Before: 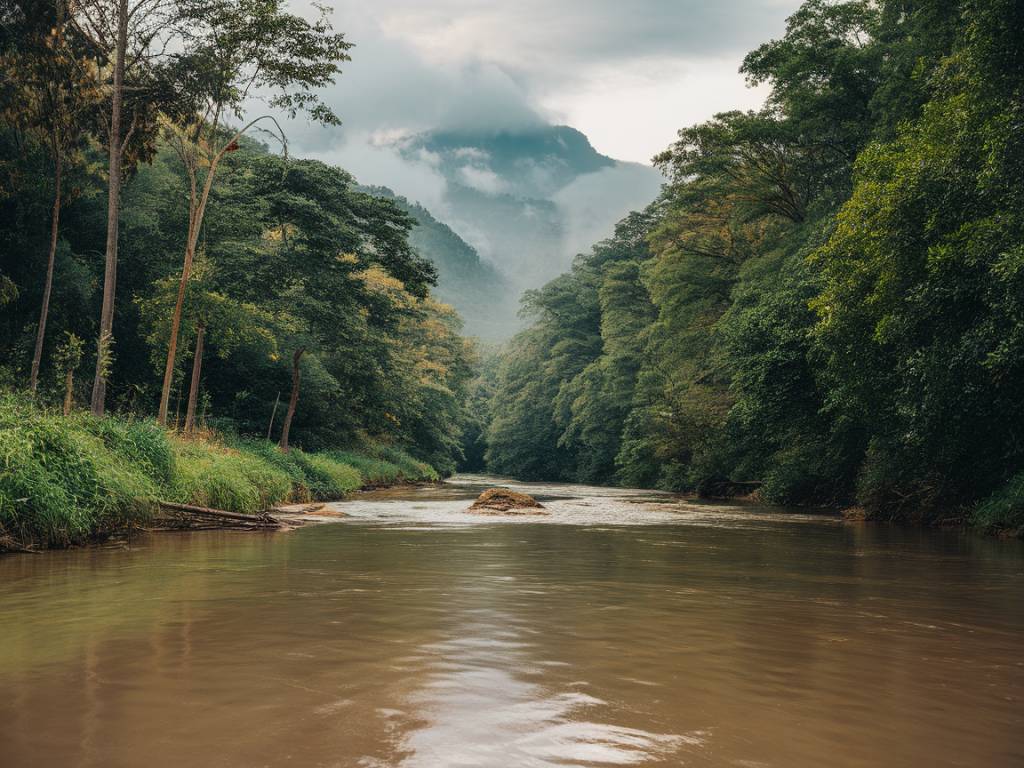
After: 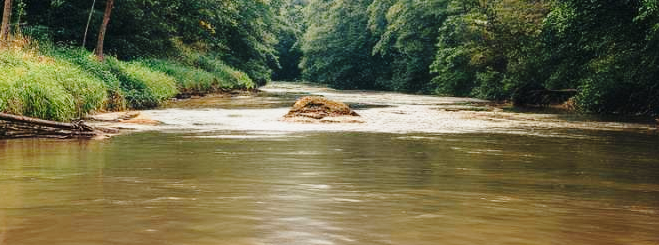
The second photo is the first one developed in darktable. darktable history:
base curve: curves: ch0 [(0, 0) (0.028, 0.03) (0.121, 0.232) (0.46, 0.748) (0.859, 0.968) (1, 1)], preserve colors none
crop: left 18.091%, top 51.13%, right 17.525%, bottom 16.85%
